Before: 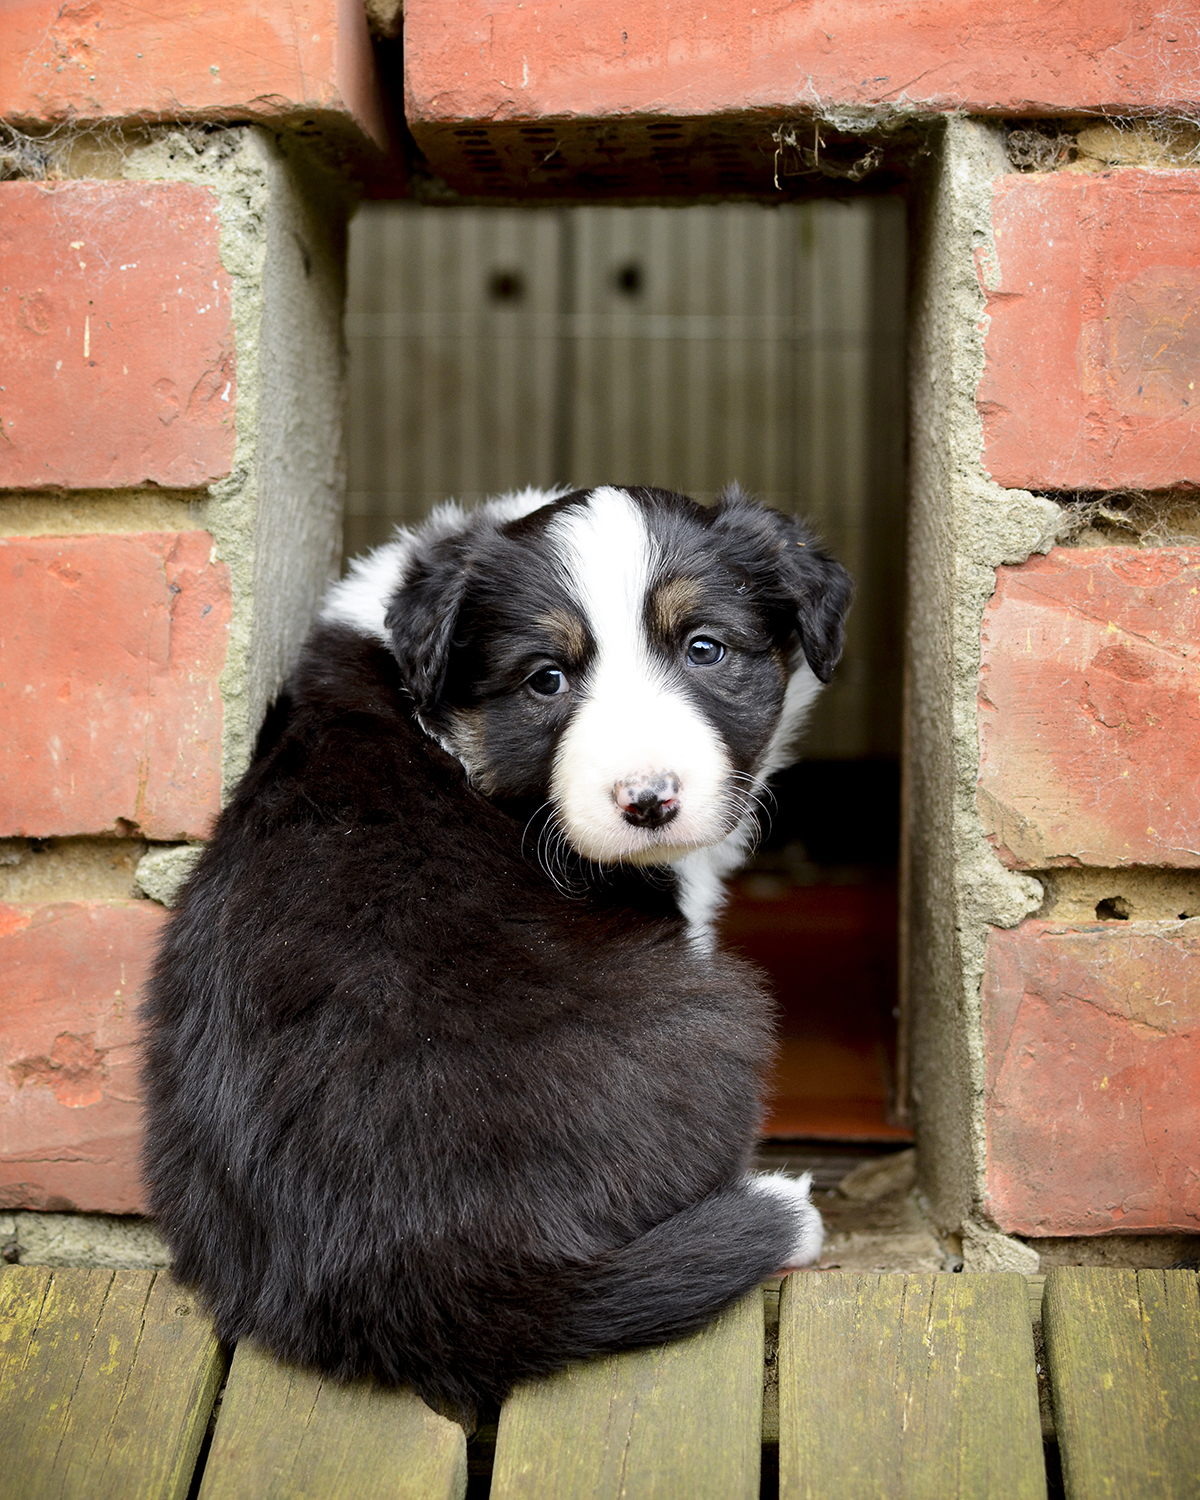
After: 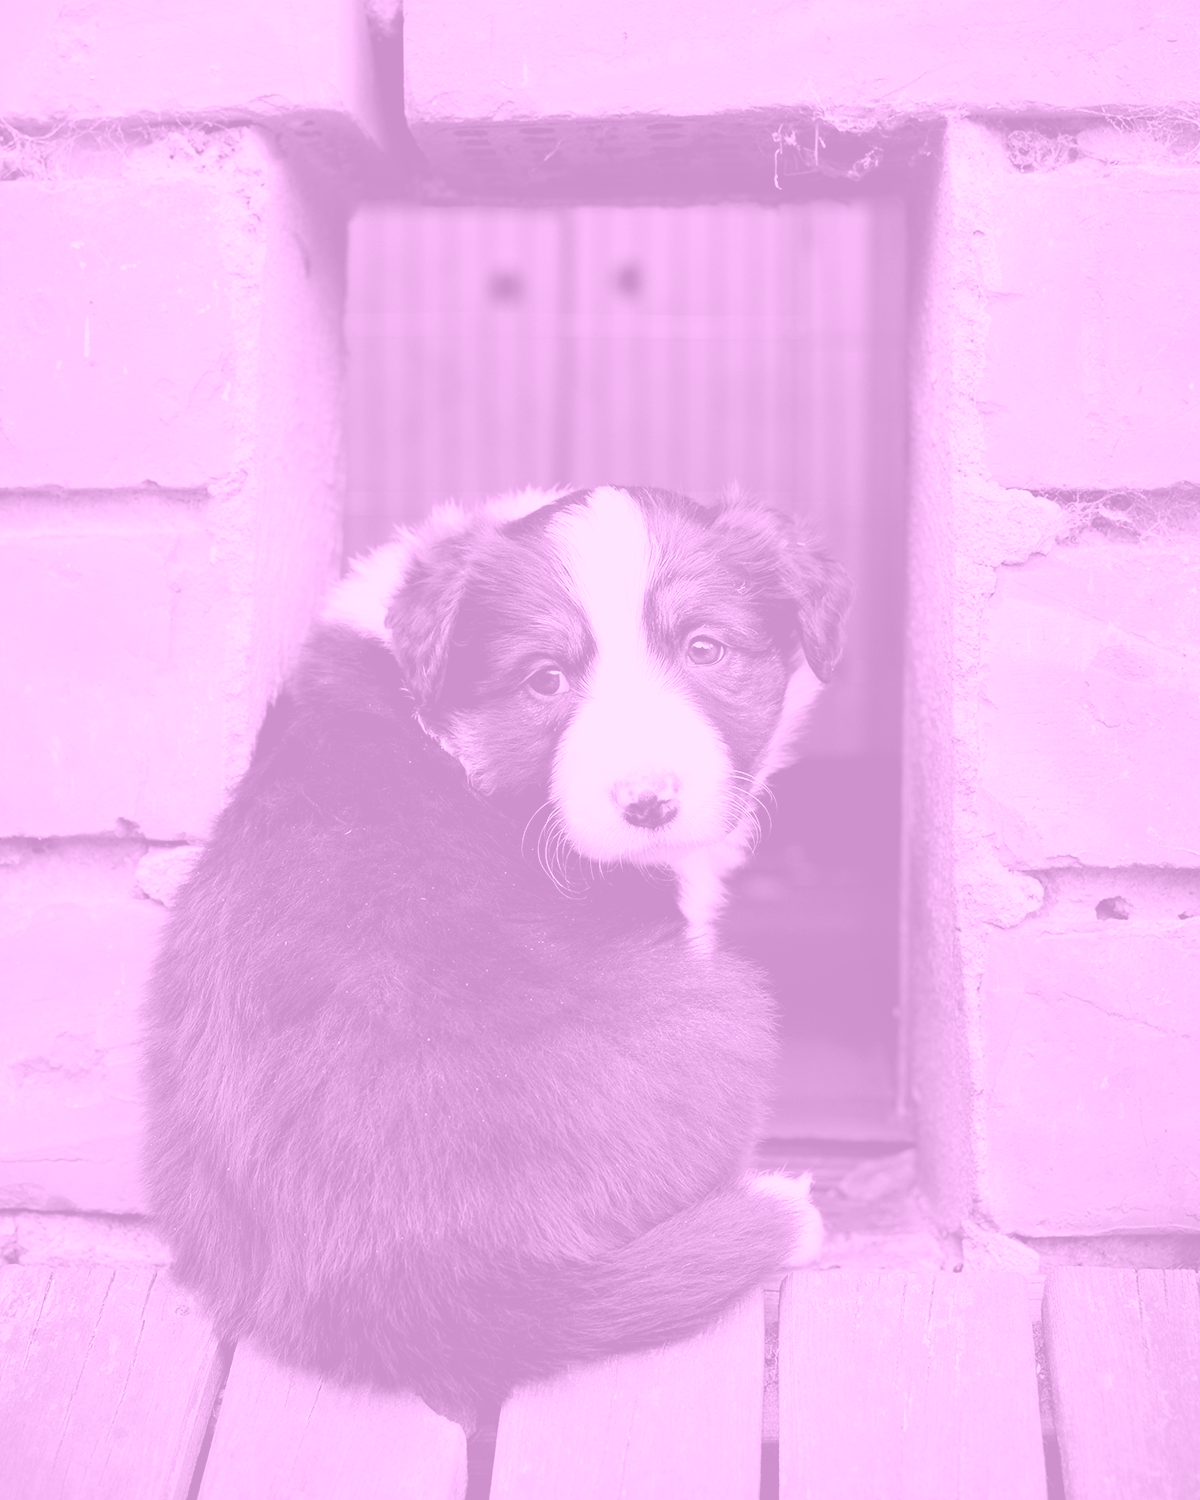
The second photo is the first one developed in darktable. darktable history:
contrast brightness saturation: contrast 0.04, saturation 0.16
colorize: hue 331.2°, saturation 69%, source mix 30.28%, lightness 69.02%, version 1
